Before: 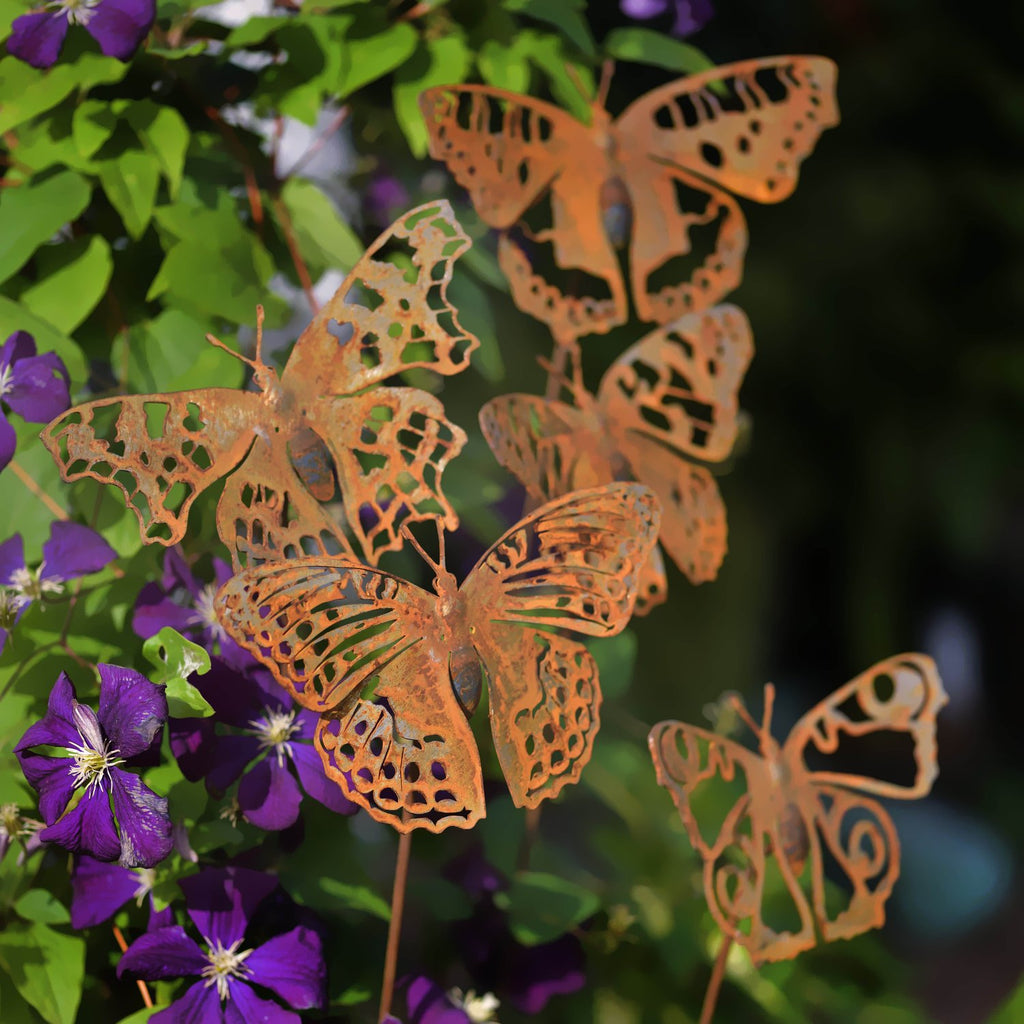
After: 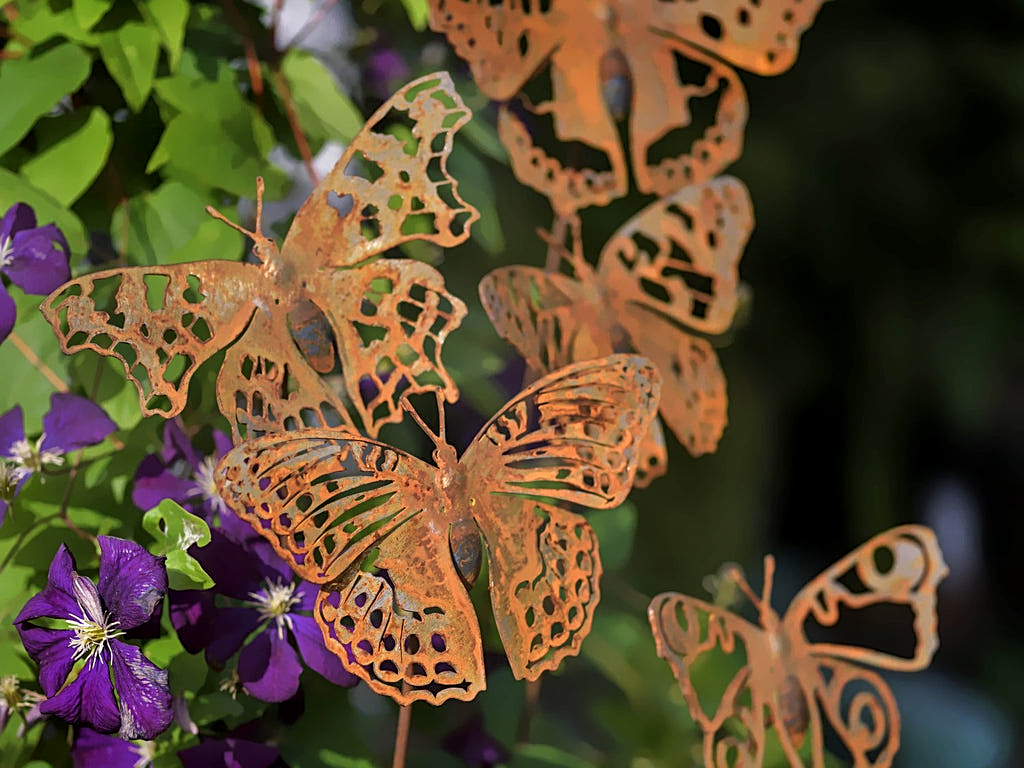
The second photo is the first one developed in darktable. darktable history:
crop and rotate: top 12.5%, bottom 12.5%
local contrast: on, module defaults
sharpen: on, module defaults
